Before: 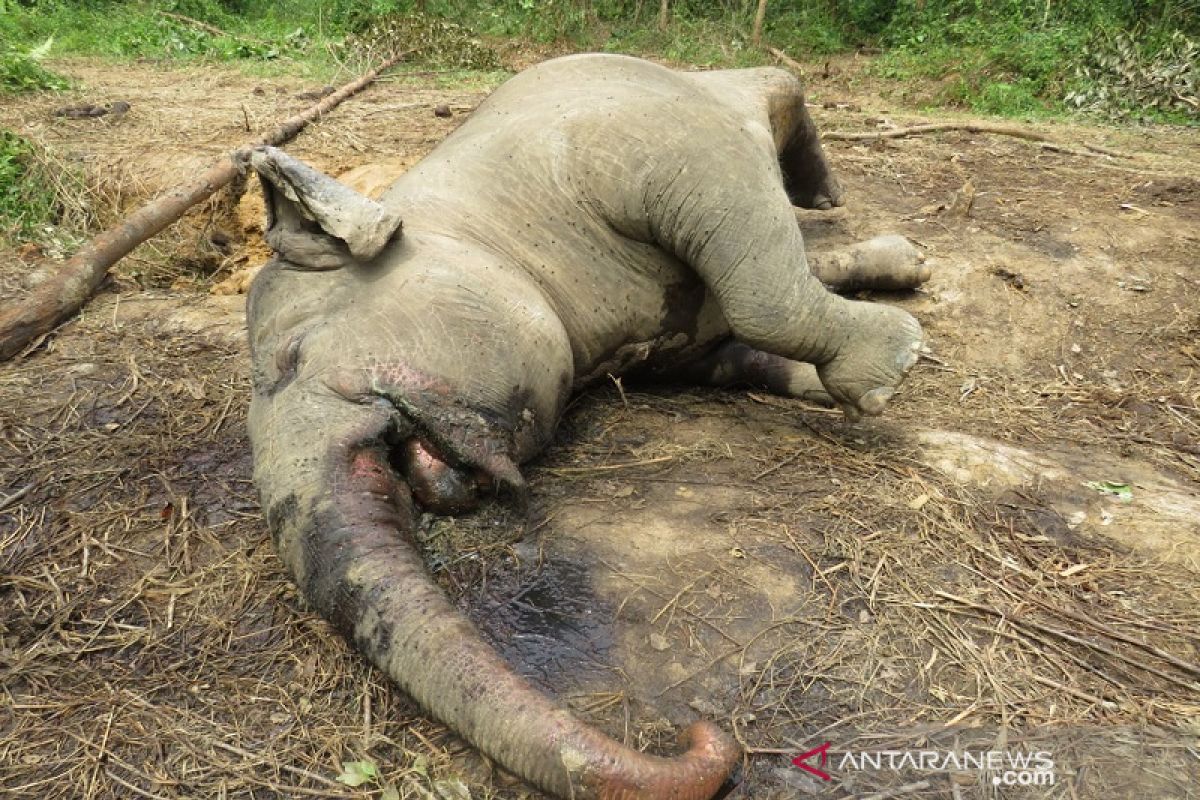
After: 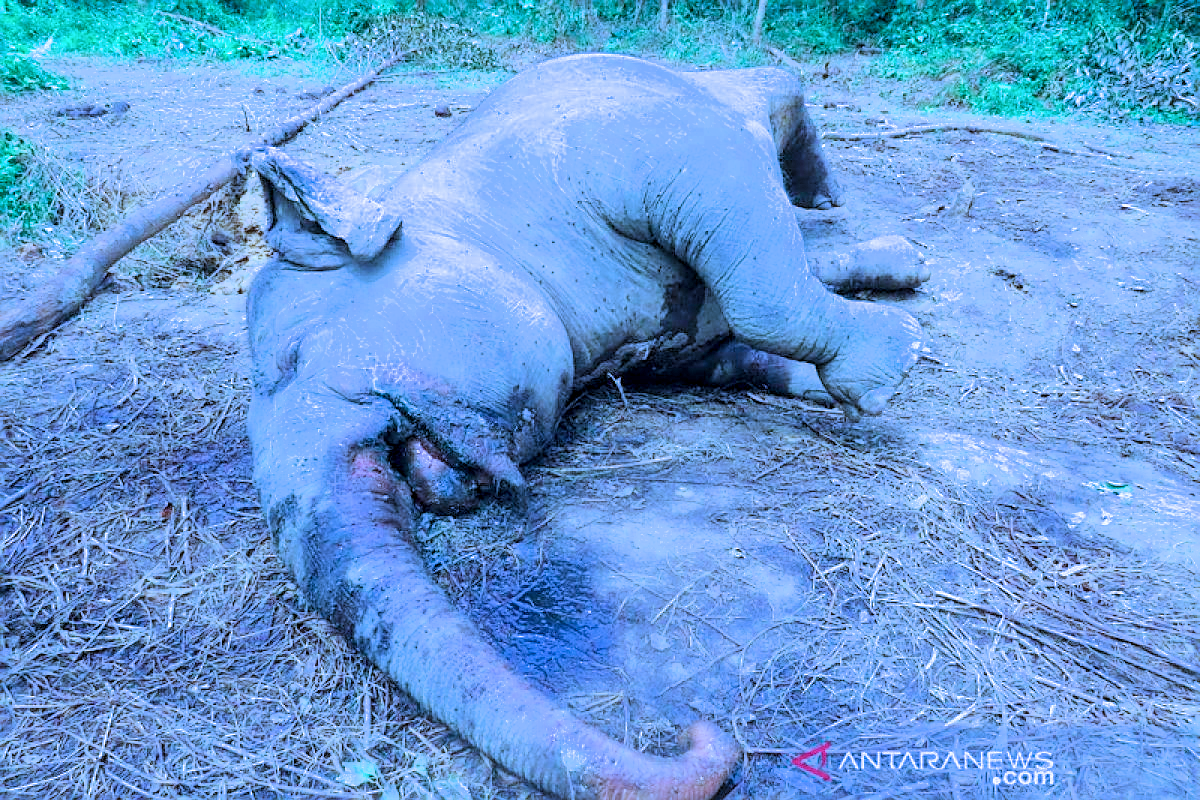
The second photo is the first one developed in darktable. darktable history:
sharpen: radius 1.916
filmic rgb: black relative exposure -7.99 EV, white relative exposure 3.99 EV, hardness 4.17, contrast 0.987, color science v6 (2022)
local contrast: on, module defaults
exposure: exposure 1.229 EV, compensate highlight preservation false
color calibration: illuminant as shot in camera, x 0.483, y 0.43, temperature 2447.63 K
